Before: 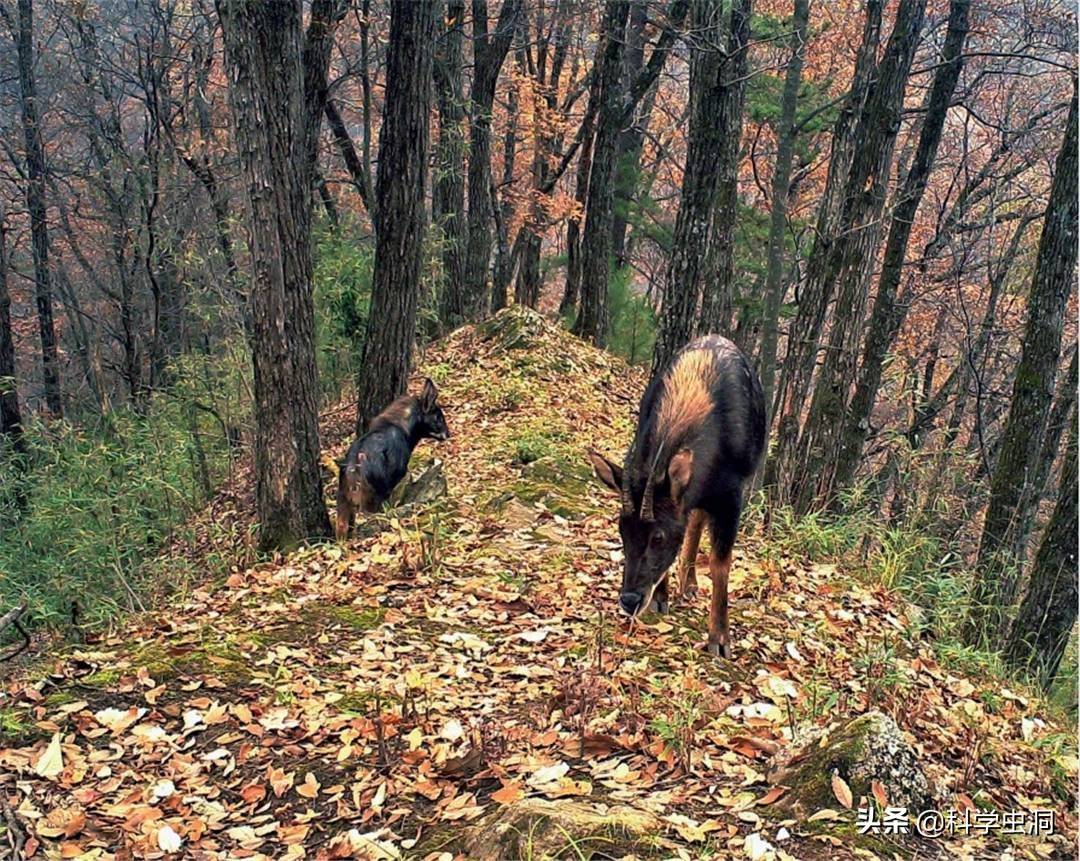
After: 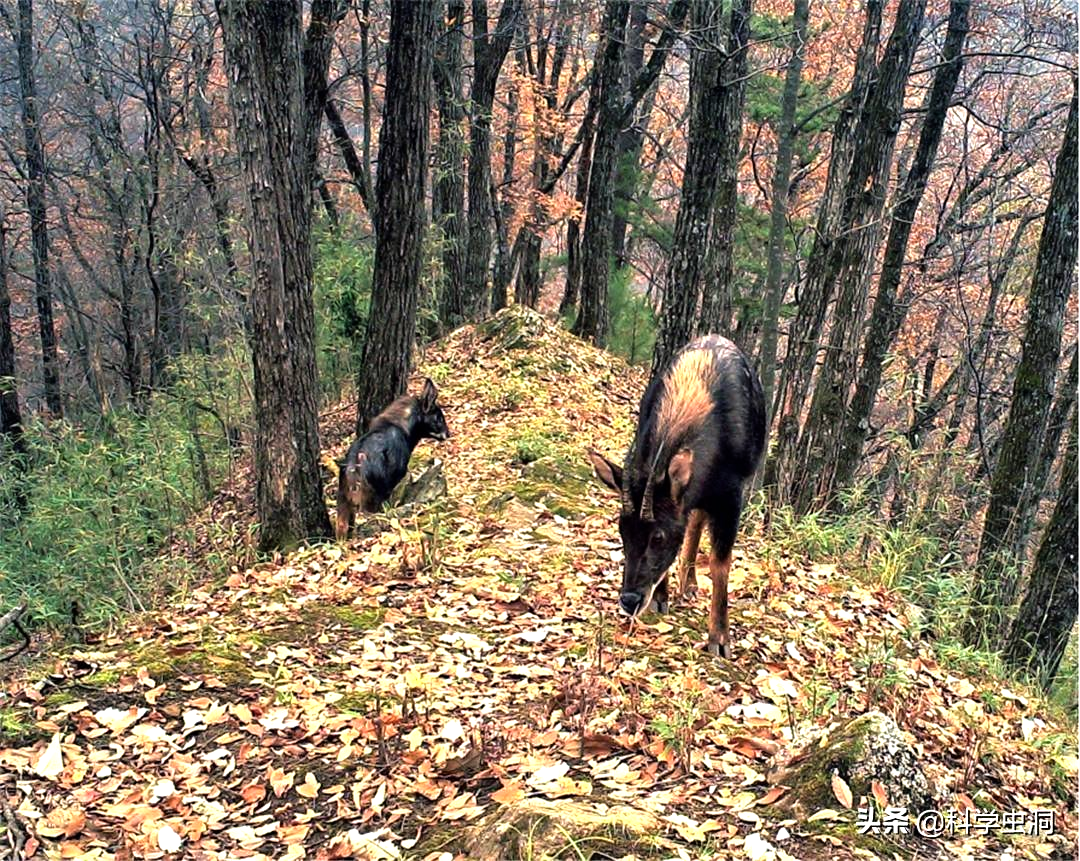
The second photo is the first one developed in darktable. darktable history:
tone equalizer: -8 EV -0.739 EV, -7 EV -0.678 EV, -6 EV -0.603 EV, -5 EV -0.396 EV, -3 EV 0.367 EV, -2 EV 0.6 EV, -1 EV 0.696 EV, +0 EV 0.778 EV
